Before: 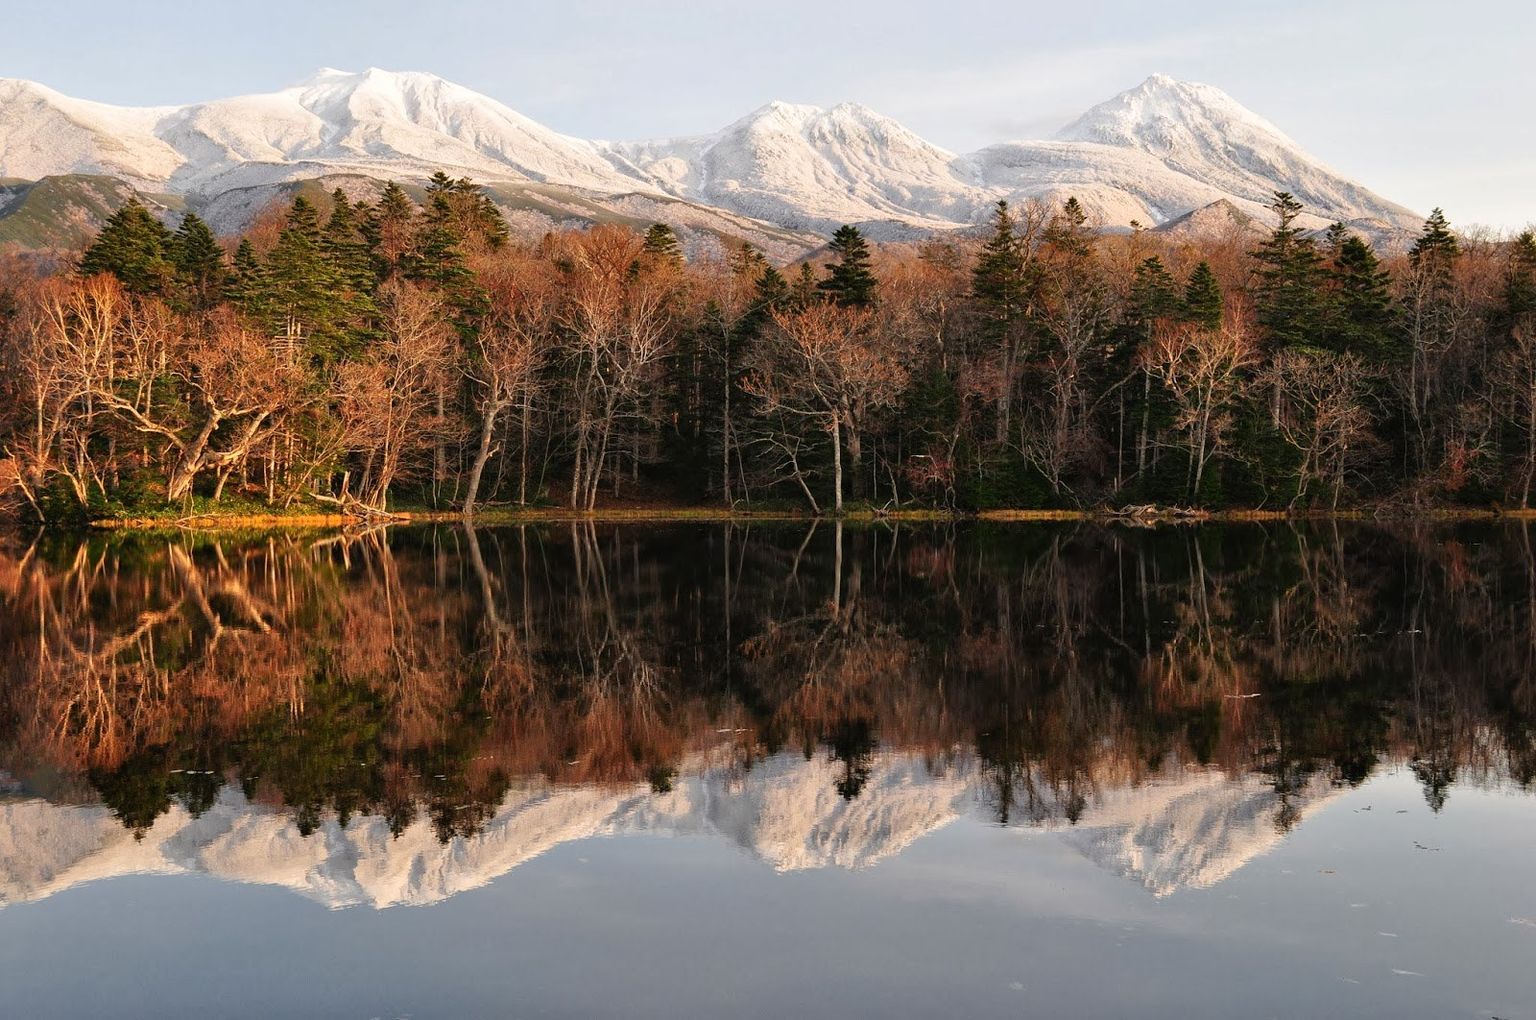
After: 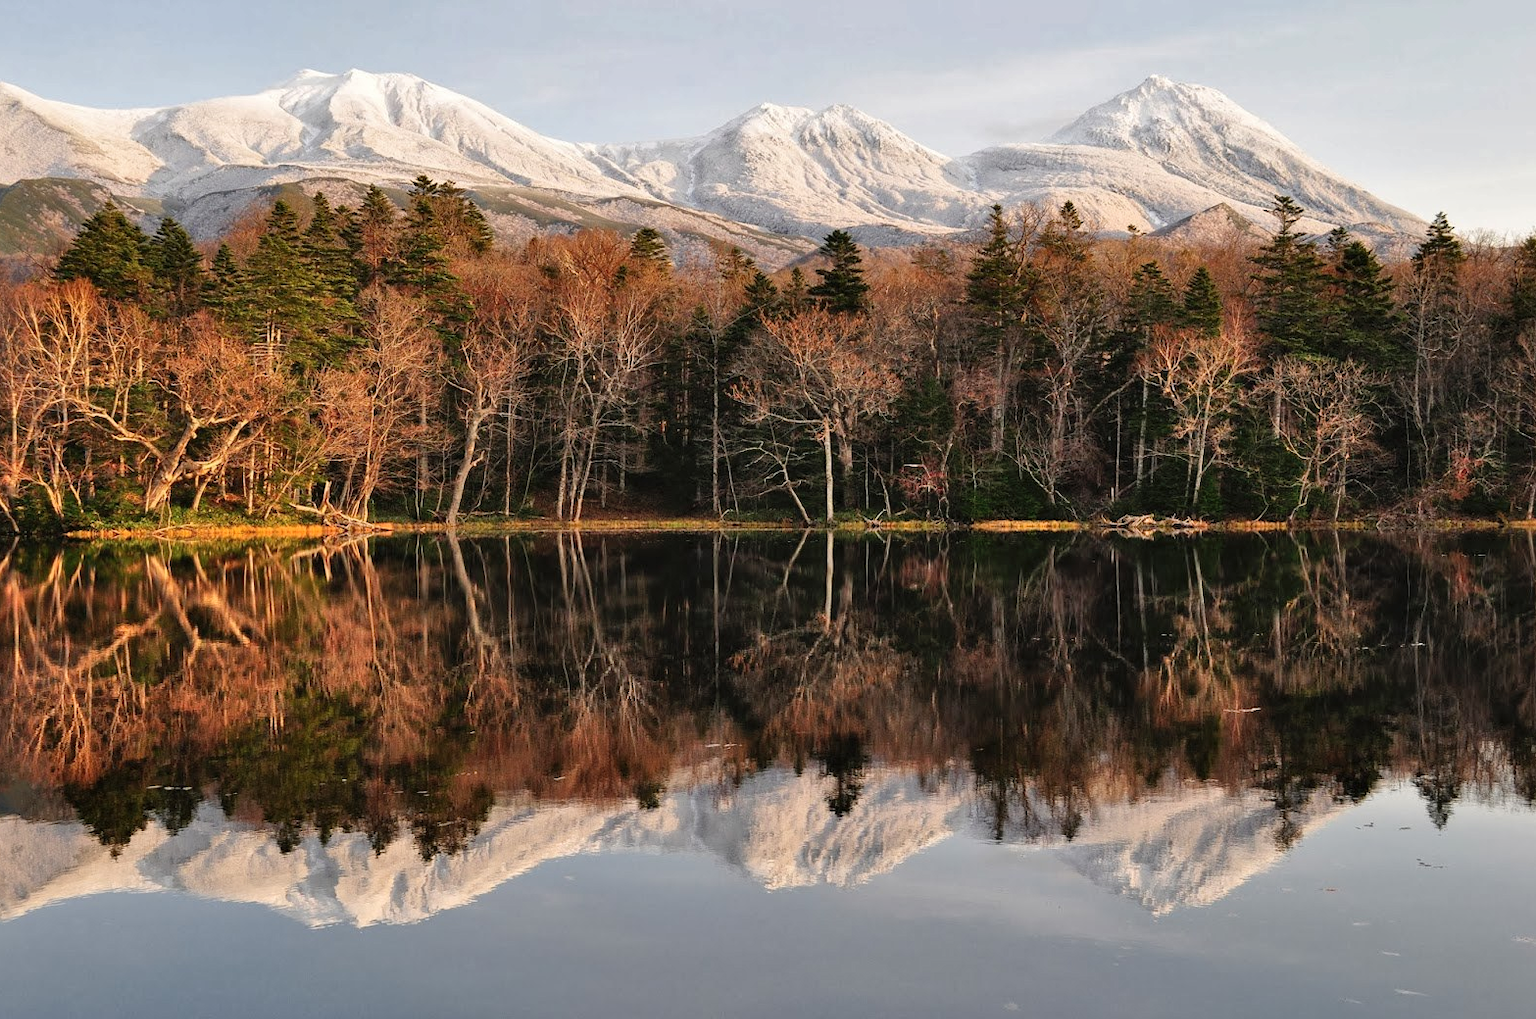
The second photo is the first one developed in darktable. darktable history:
crop: left 1.743%, right 0.268%, bottom 2.011%
shadows and highlights: shadows 53, soften with gaussian
